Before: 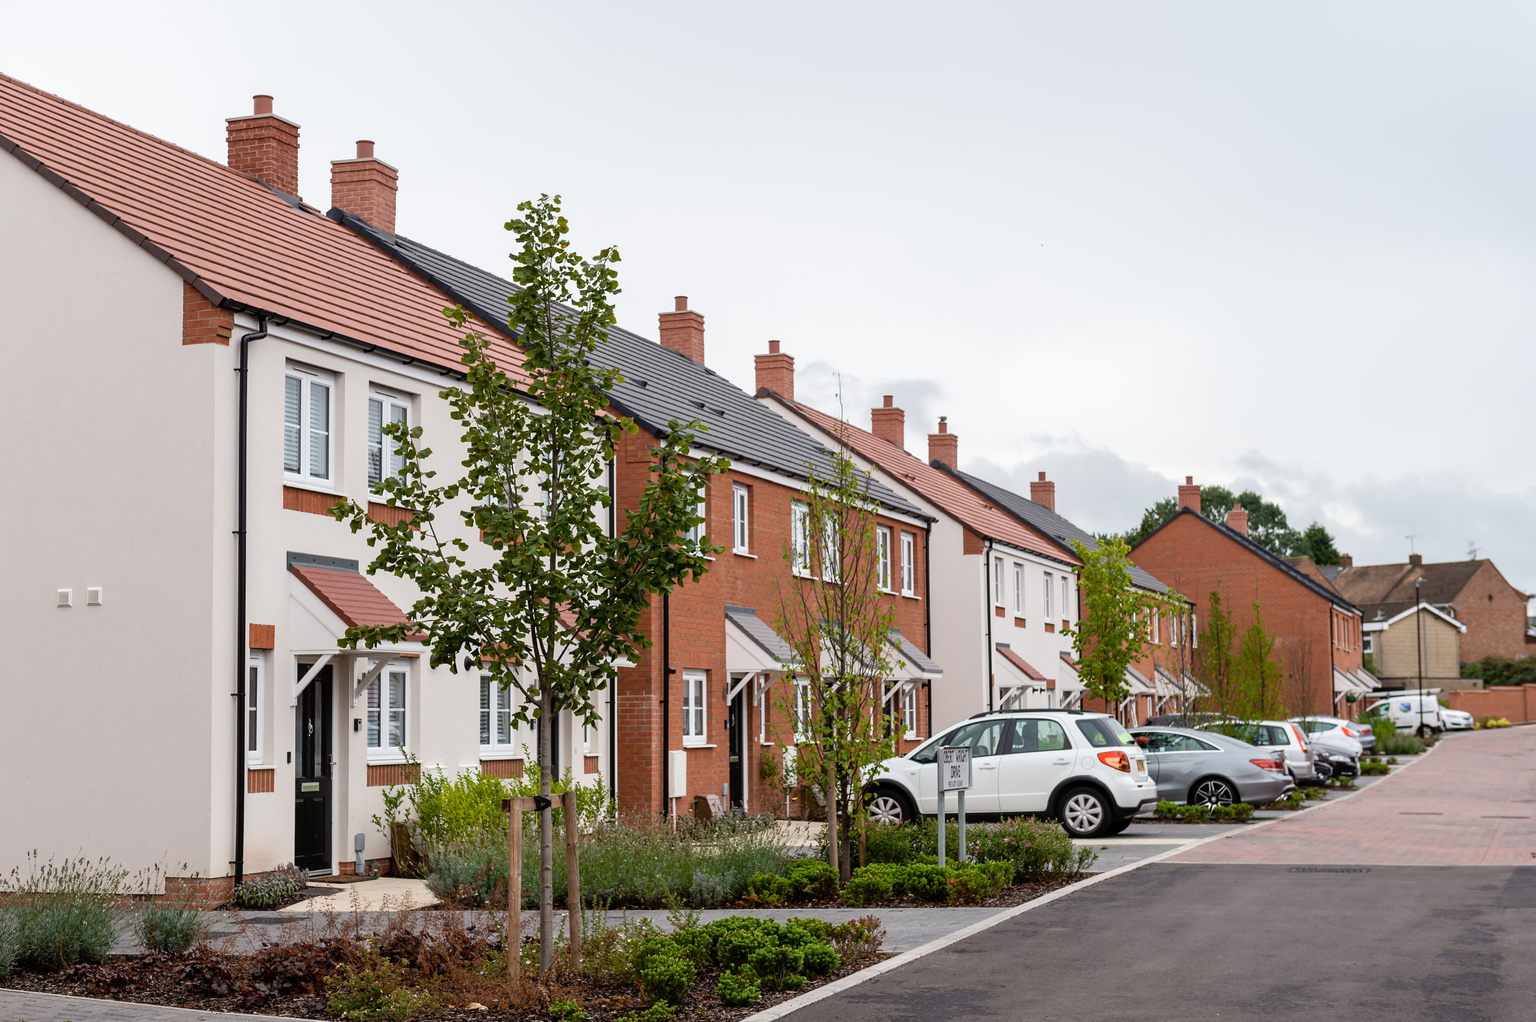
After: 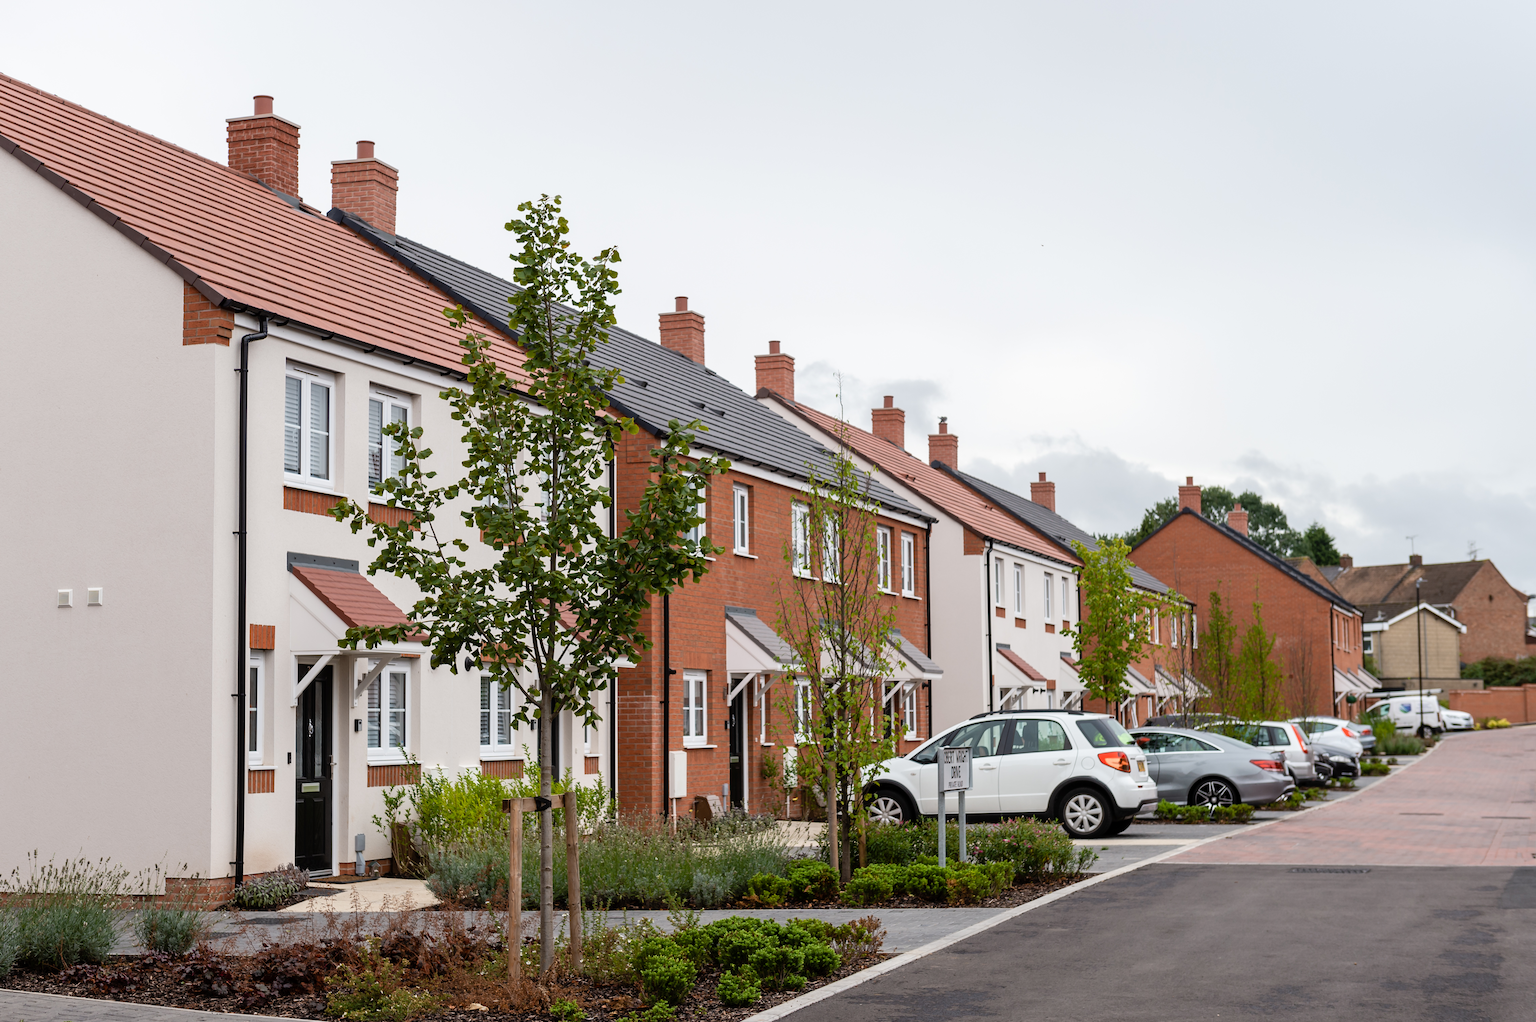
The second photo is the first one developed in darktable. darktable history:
sharpen: radius 2.913, amount 0.879, threshold 47.077
